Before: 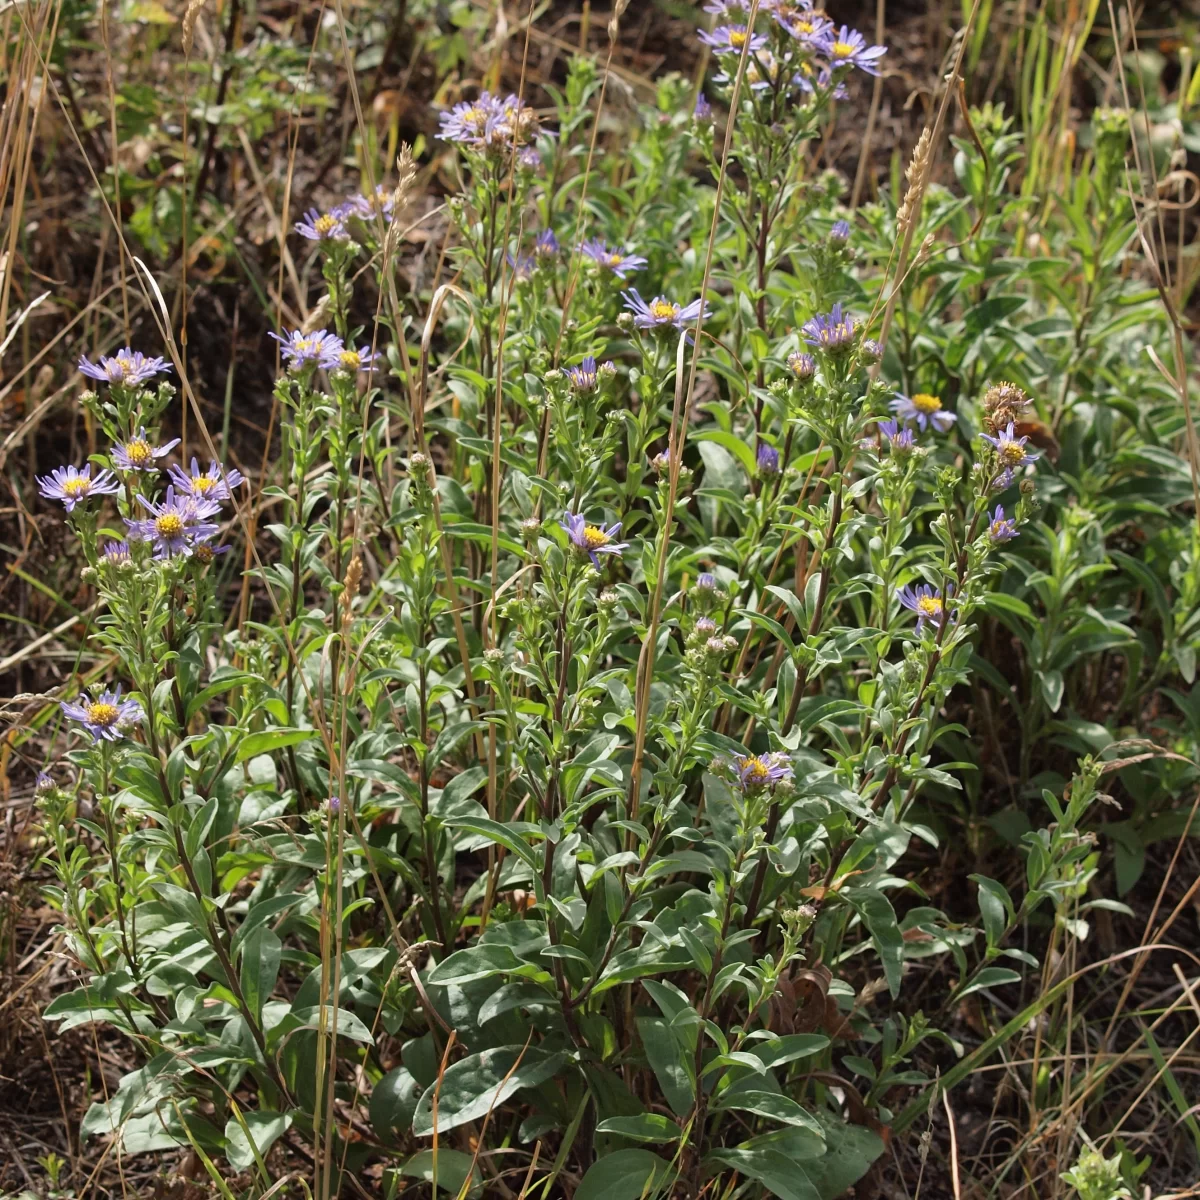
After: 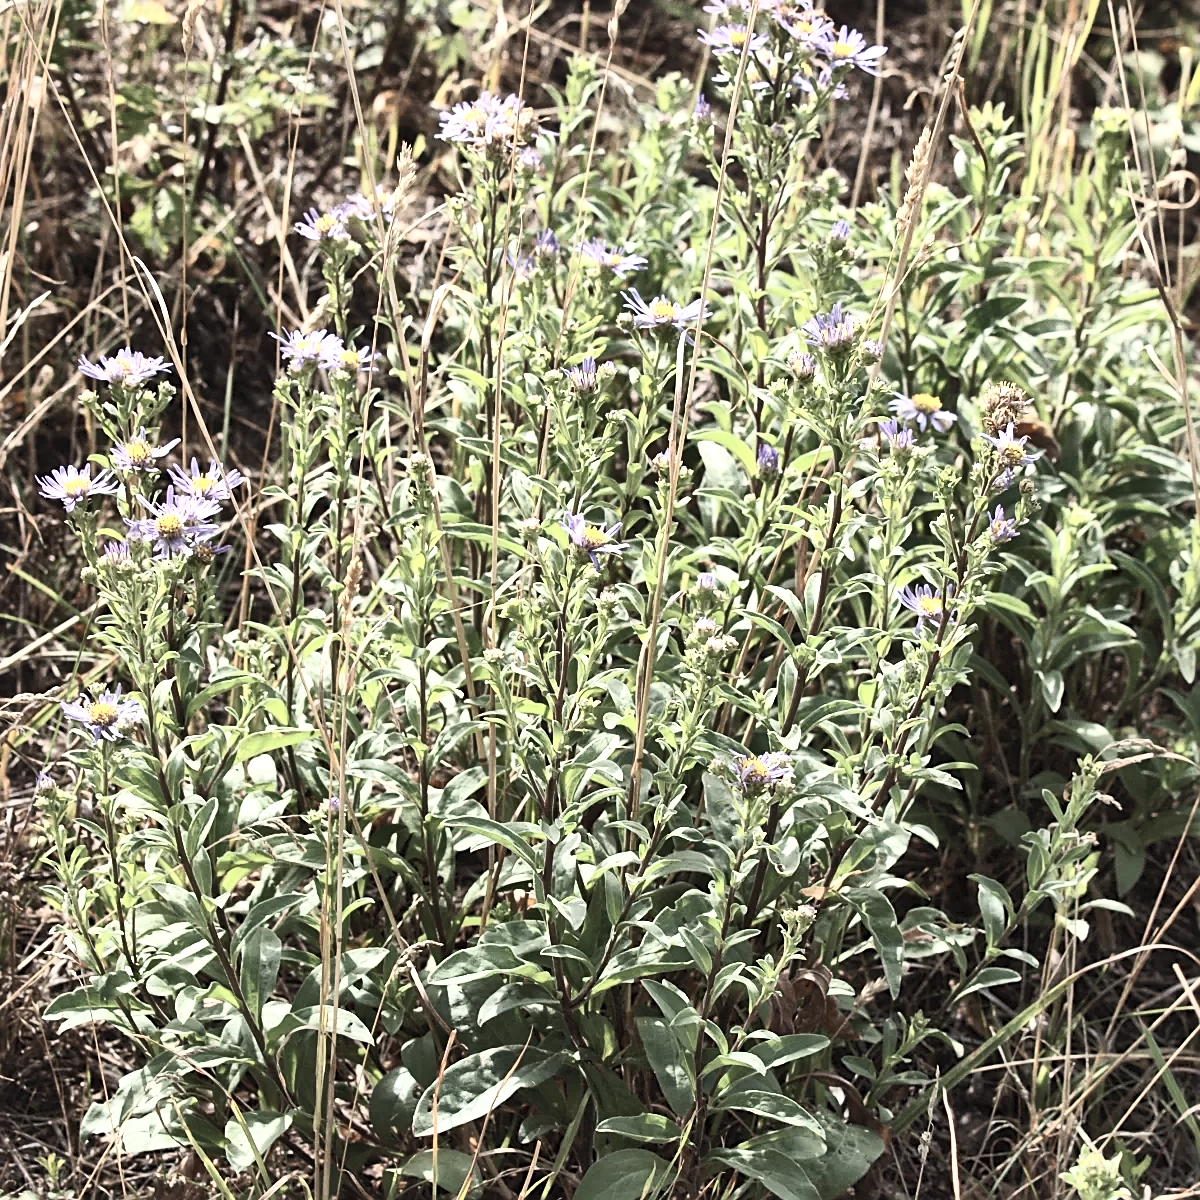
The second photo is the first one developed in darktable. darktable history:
sharpen: on, module defaults
contrast brightness saturation: contrast 0.564, brightness 0.569, saturation -0.339
local contrast: mode bilateral grid, contrast 20, coarseness 51, detail 143%, midtone range 0.2
